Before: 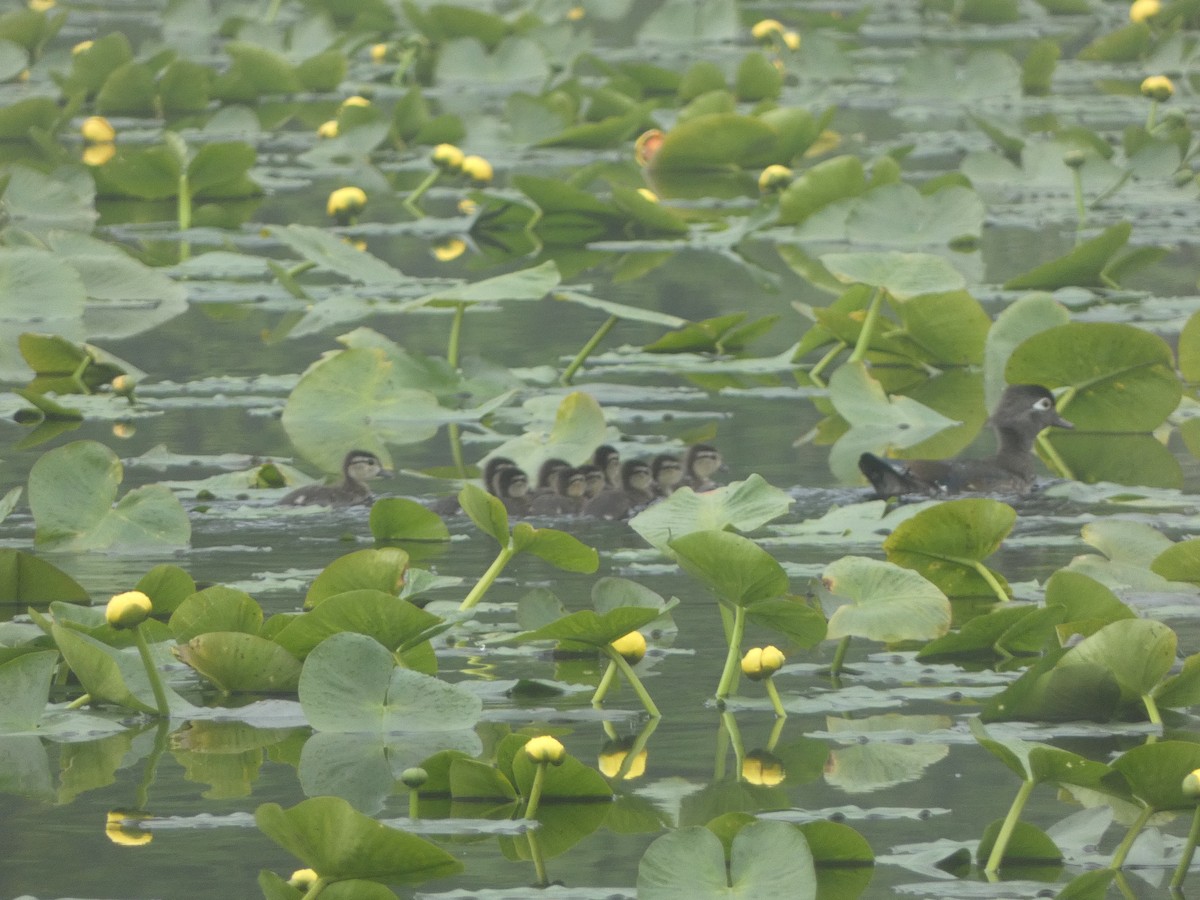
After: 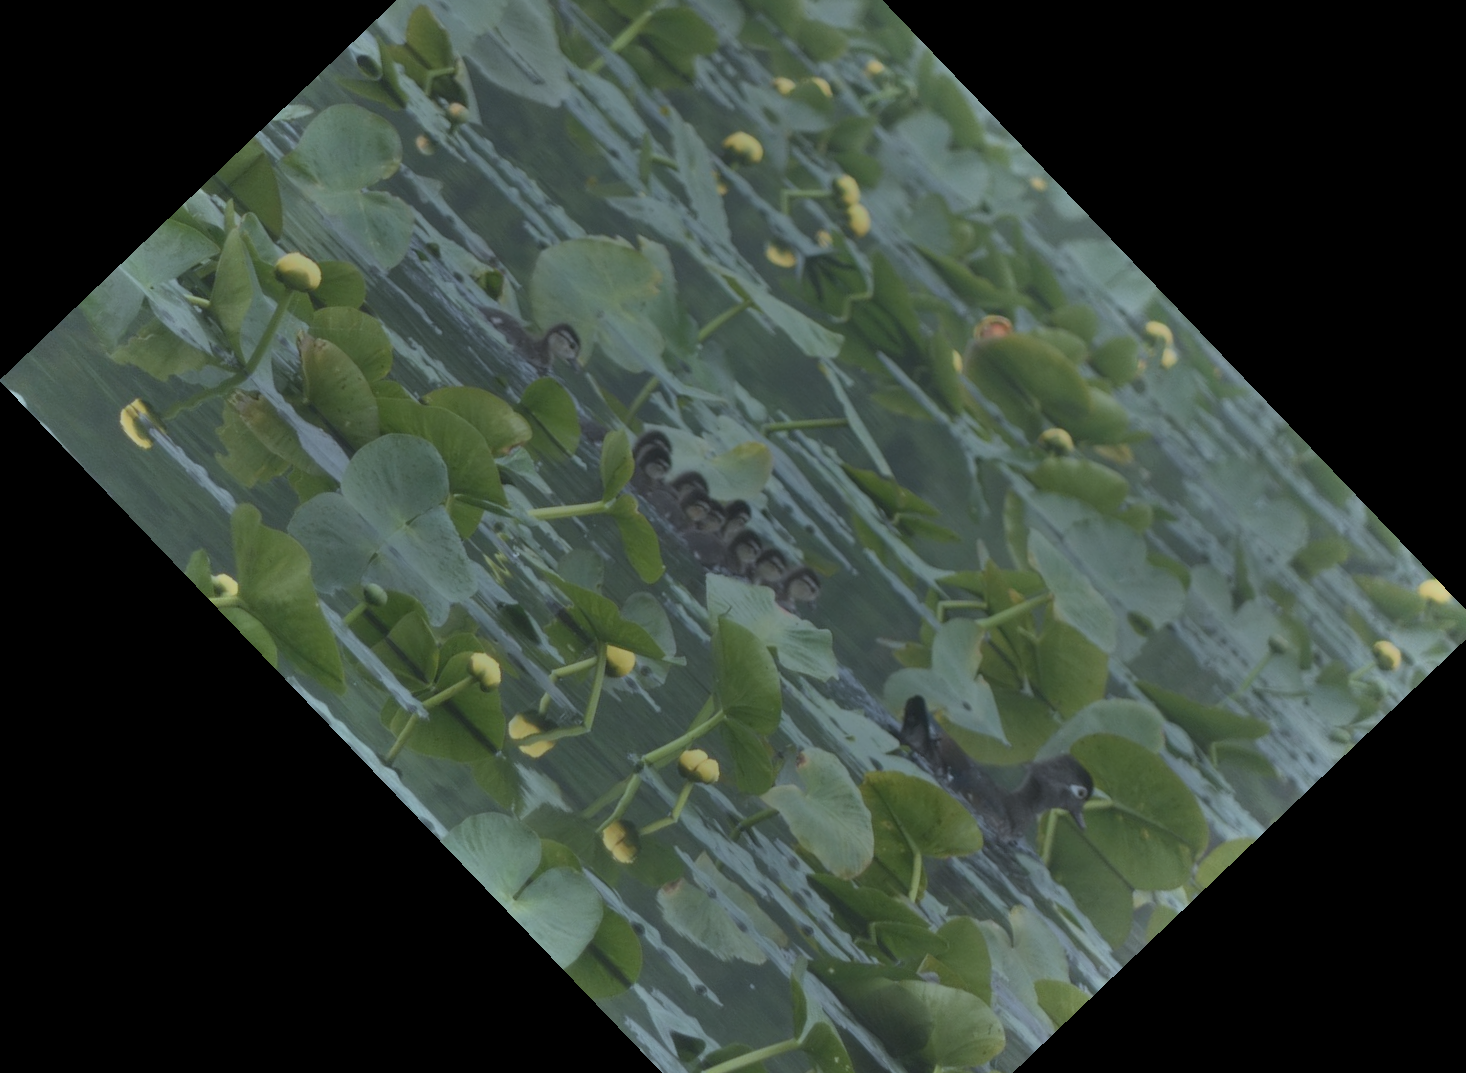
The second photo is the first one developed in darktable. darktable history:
shadows and highlights: highlights color adjustment 0%, soften with gaussian
crop and rotate: angle -46.26°, top 16.234%, right 0.912%, bottom 11.704%
exposure: exposure -1.468 EV, compensate highlight preservation false
color correction: highlights a* -2.24, highlights b* -18.1
